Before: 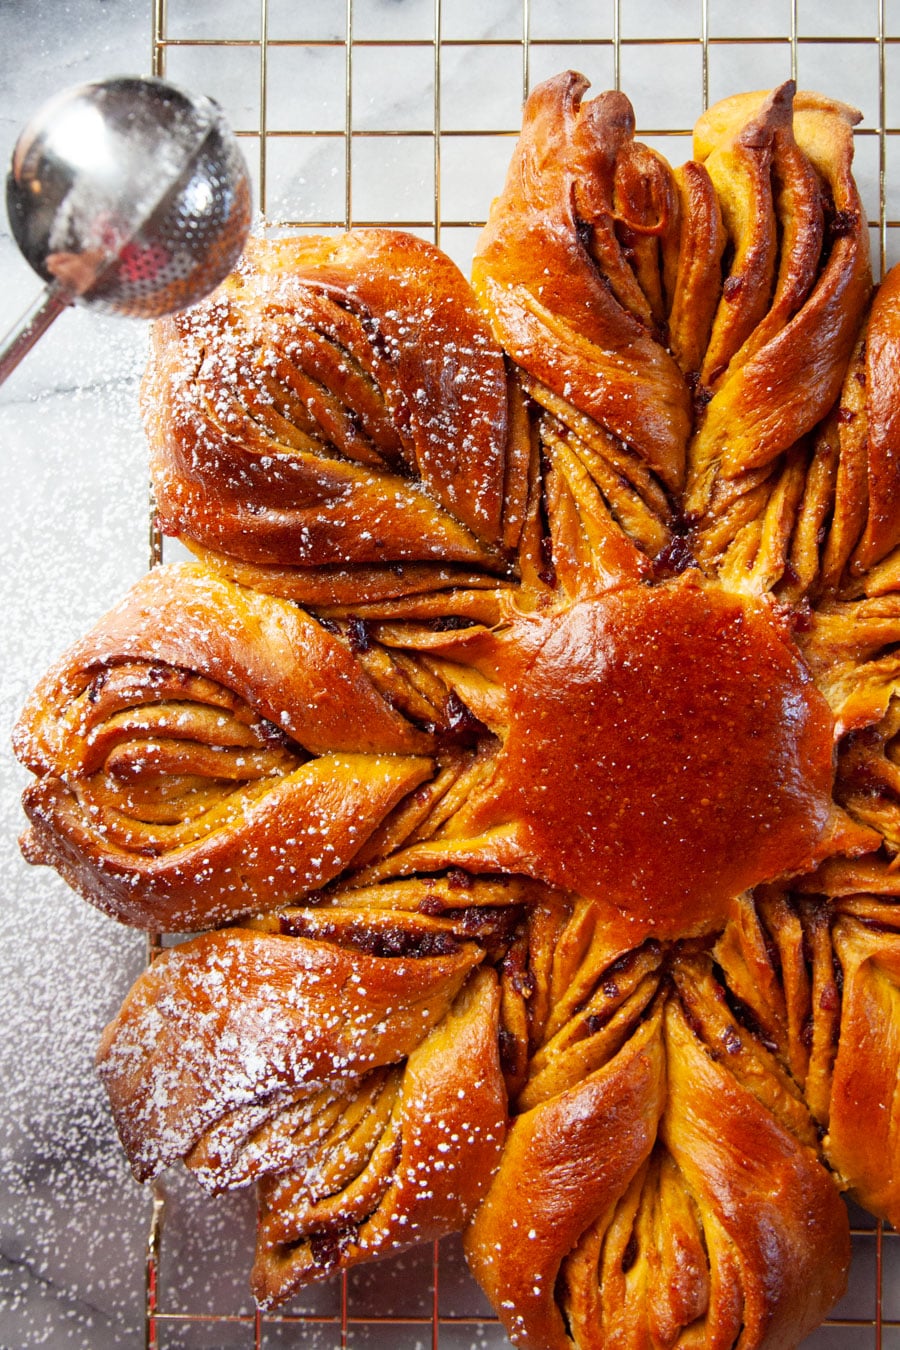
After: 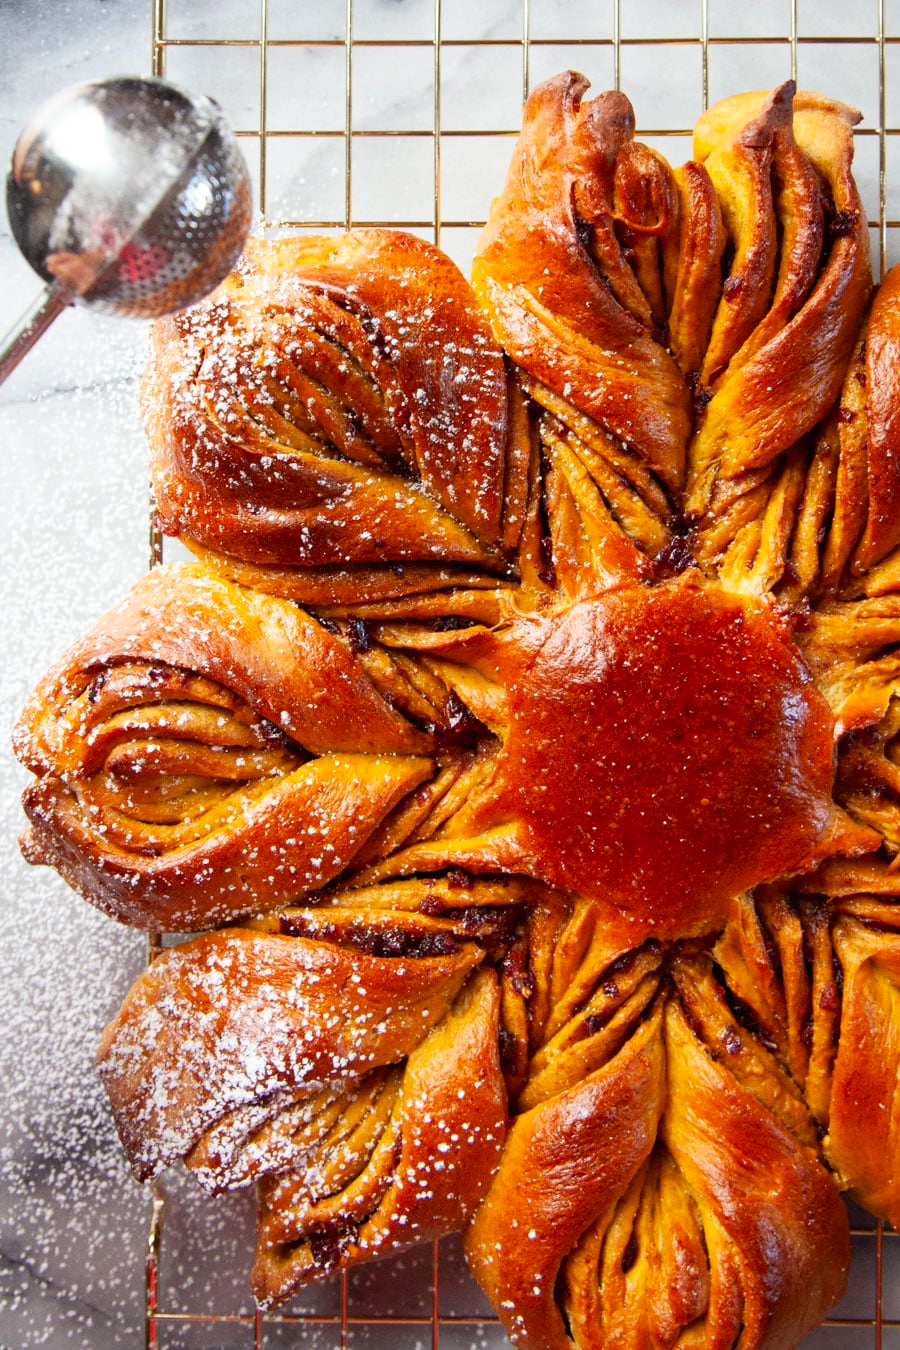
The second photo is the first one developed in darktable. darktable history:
color zones: mix 25.84%
contrast brightness saturation: contrast 0.099, brightness 0.027, saturation 0.092
